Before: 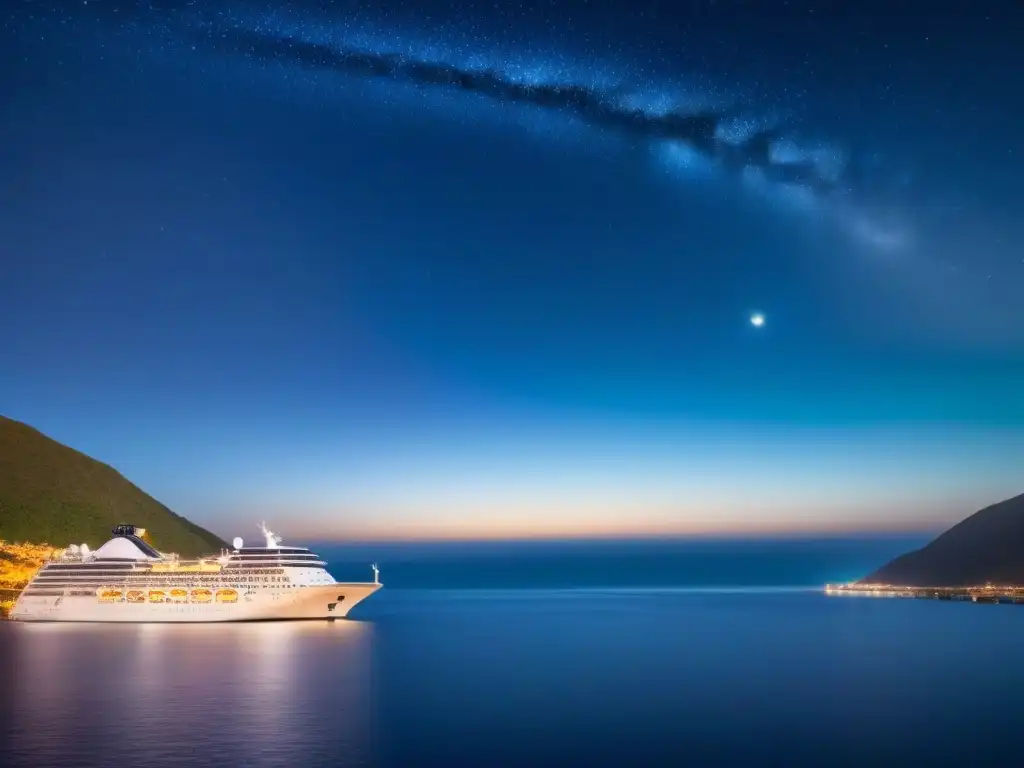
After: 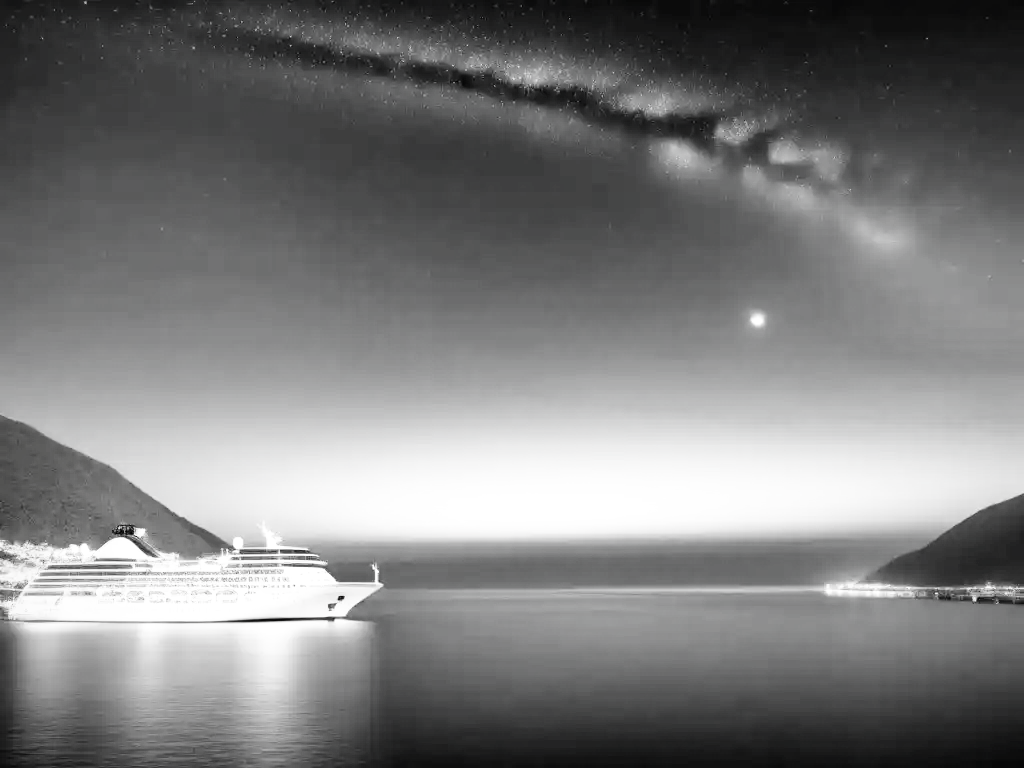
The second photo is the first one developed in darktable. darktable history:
exposure: black level correction 0, exposure 1.41 EV, compensate exposure bias true, compensate highlight preservation false
filmic rgb: black relative exposure -5.09 EV, white relative exposure 3.52 EV, hardness 3.16, contrast 1.405, highlights saturation mix -49.77%, preserve chrominance no, color science v5 (2021)
